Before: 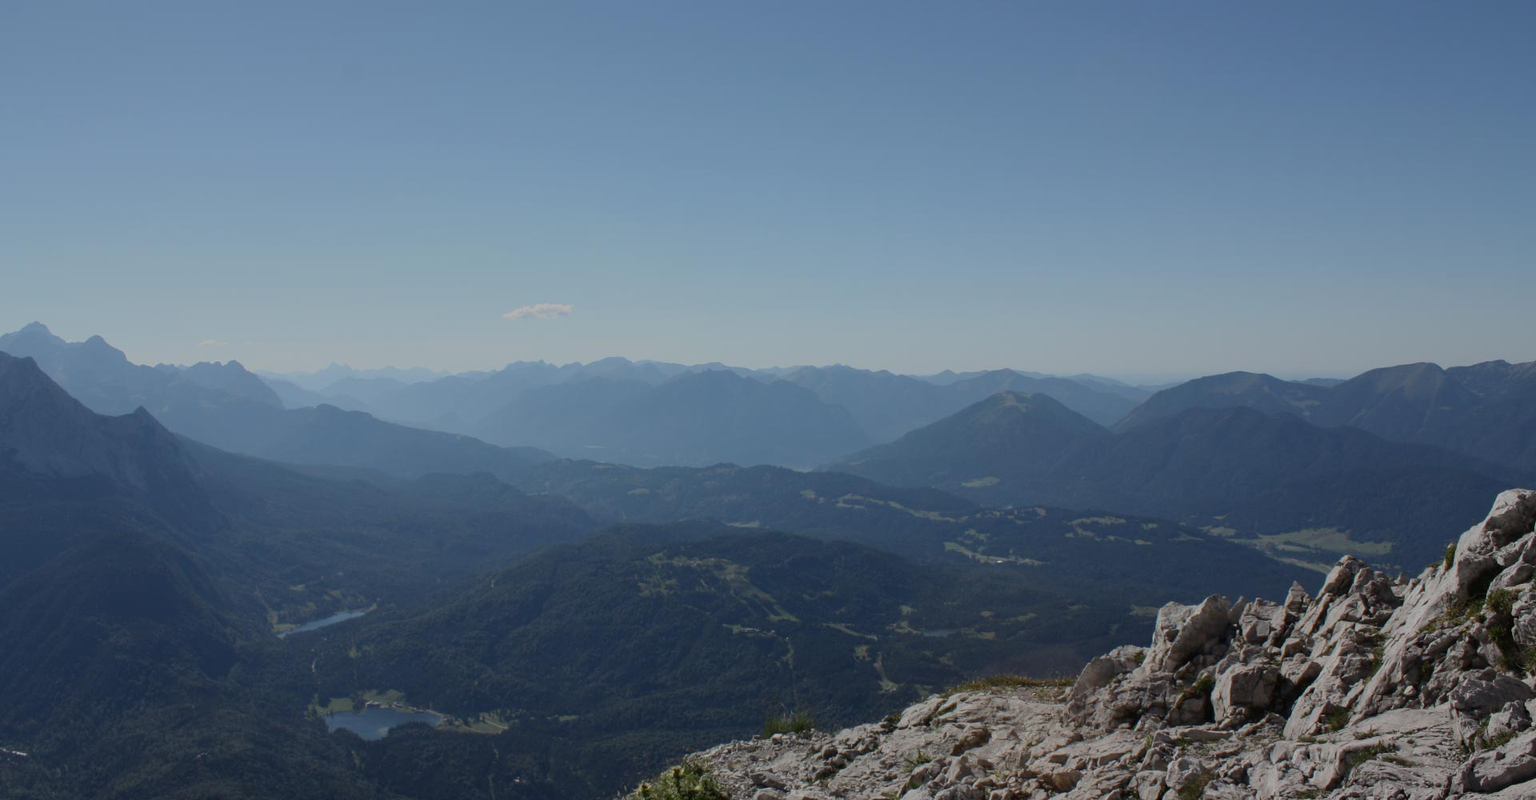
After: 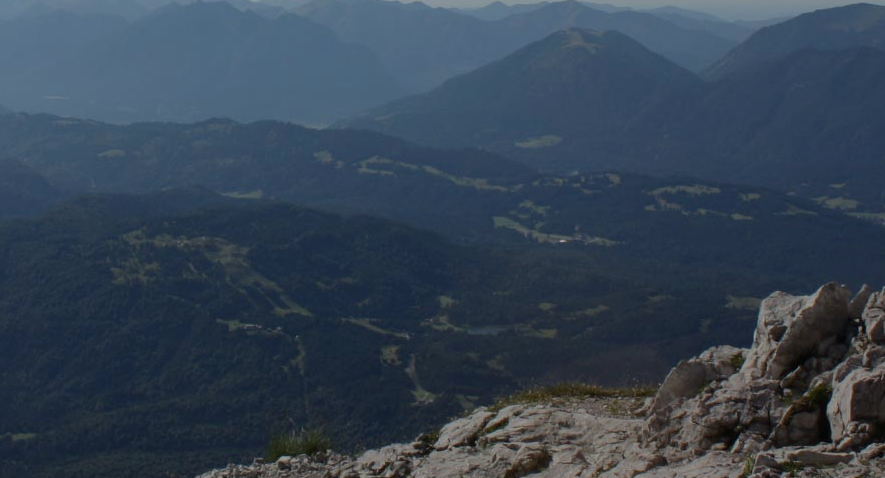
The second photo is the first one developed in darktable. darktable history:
crop: left 35.824%, top 46.193%, right 18.064%, bottom 5.916%
exposure: exposure -0.378 EV, compensate highlight preservation false
